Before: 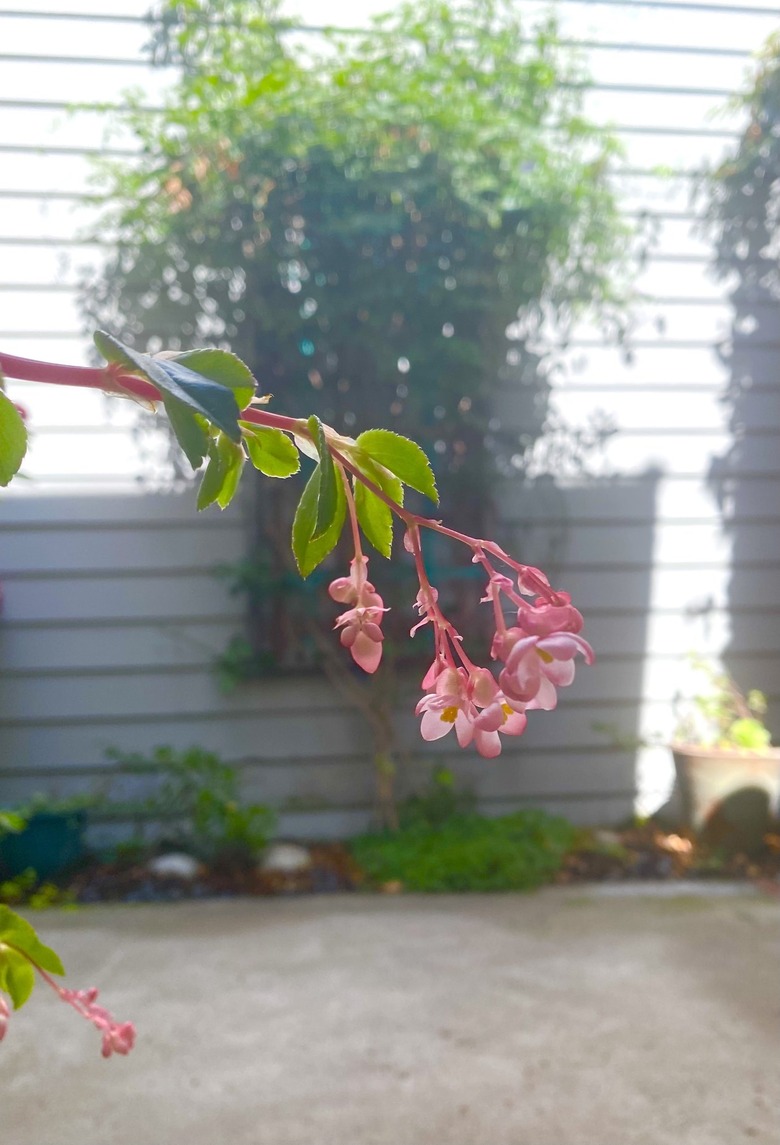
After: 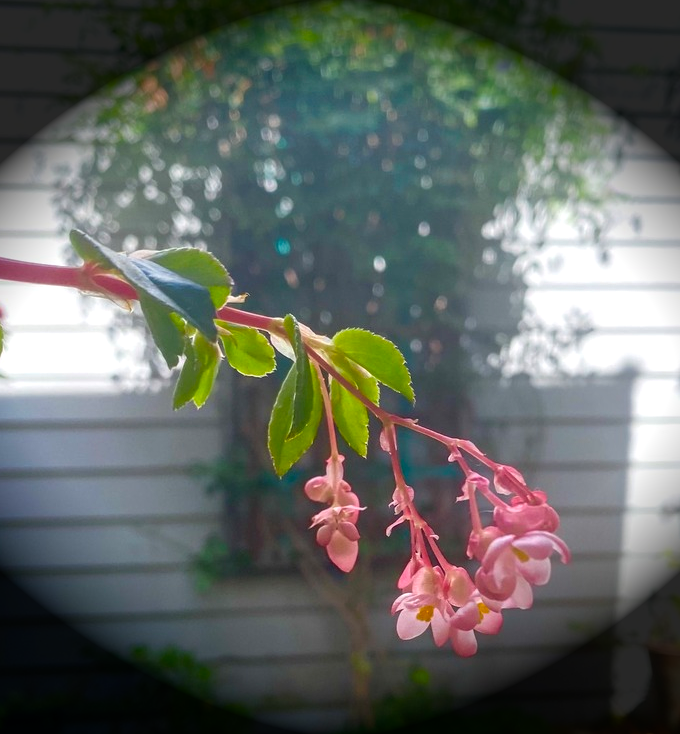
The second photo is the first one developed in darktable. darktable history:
vignetting: fall-off start 90.6%, fall-off radius 38.17%, brightness -0.981, saturation 0.49, width/height ratio 1.214, shape 1.29
local contrast: on, module defaults
crop: left 3.081%, top 8.898%, right 9.621%, bottom 26.98%
